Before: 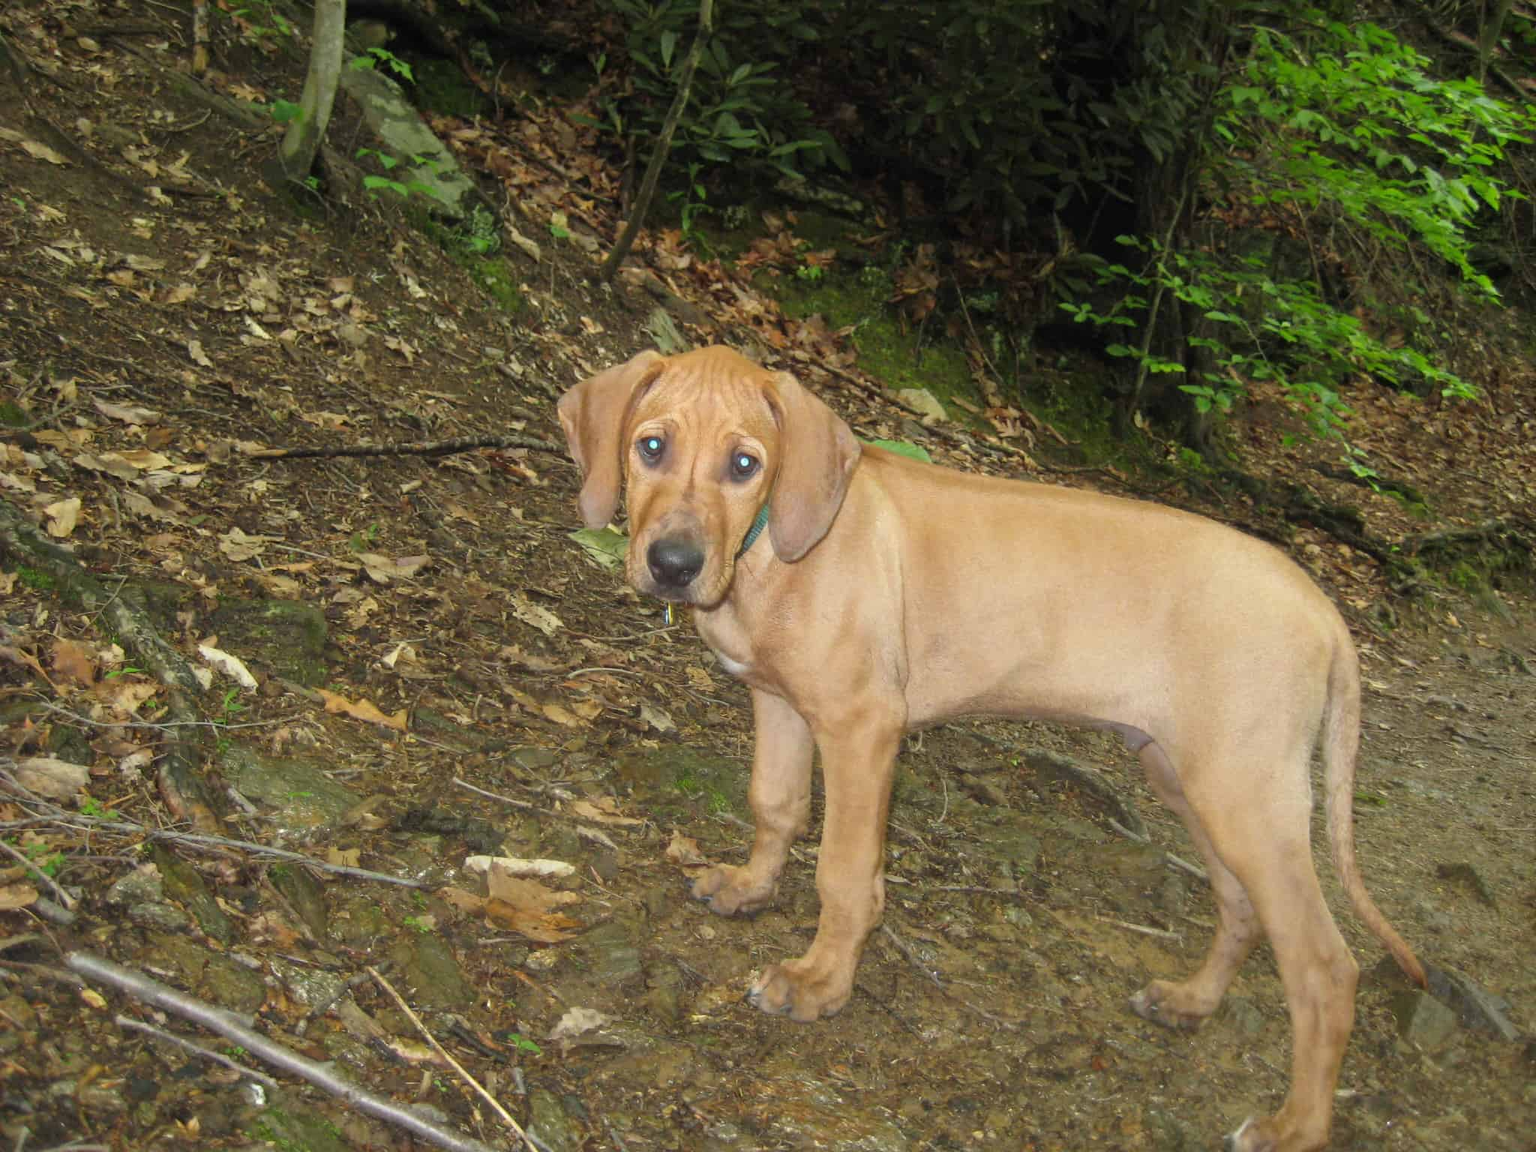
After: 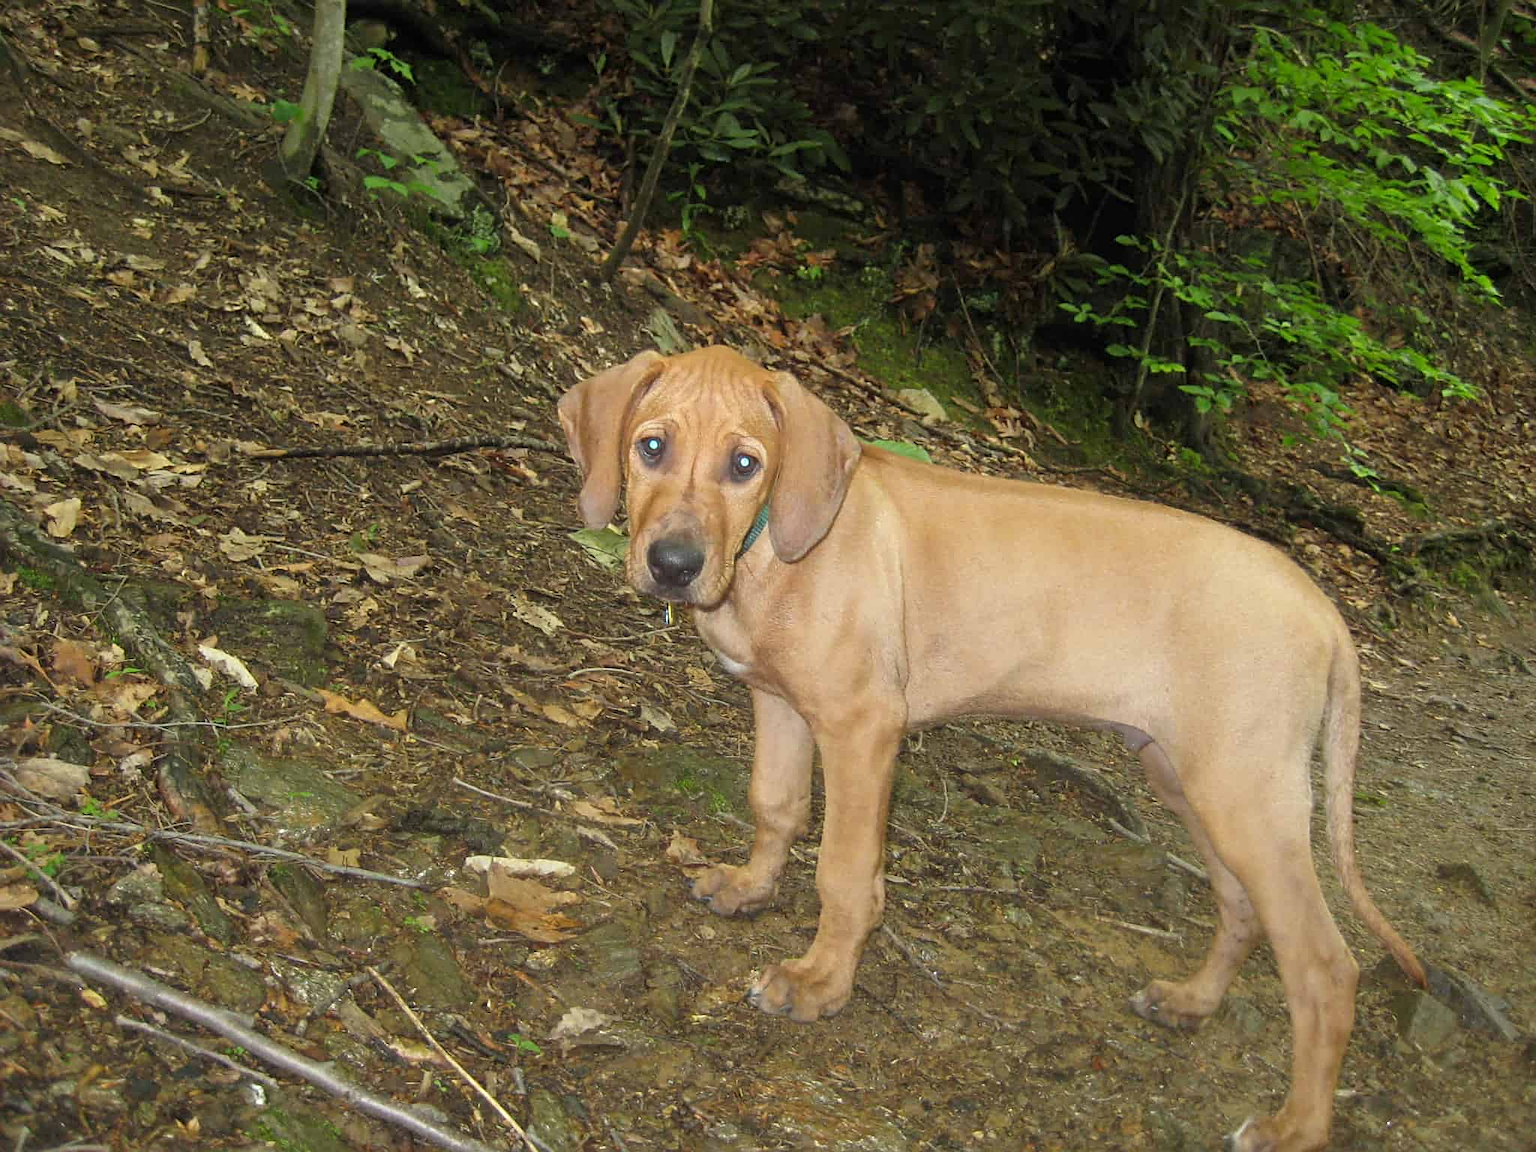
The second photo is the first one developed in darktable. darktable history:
exposure: black level correction 0.001, exposure 0.014 EV, compensate highlight preservation false
sharpen: on, module defaults
